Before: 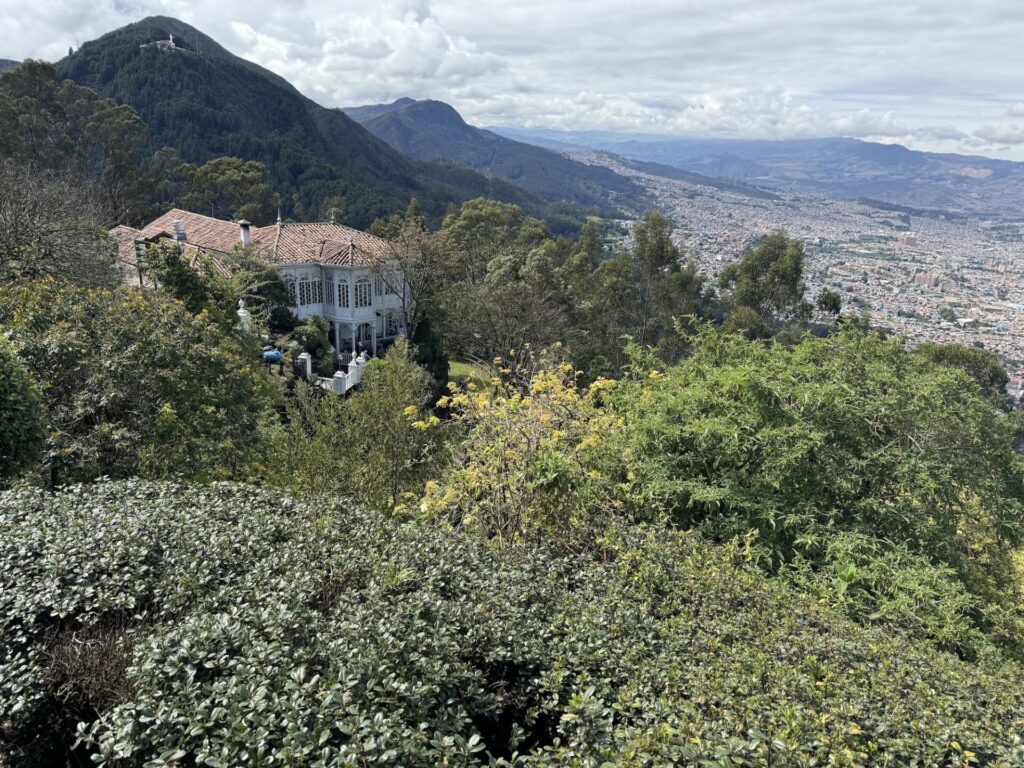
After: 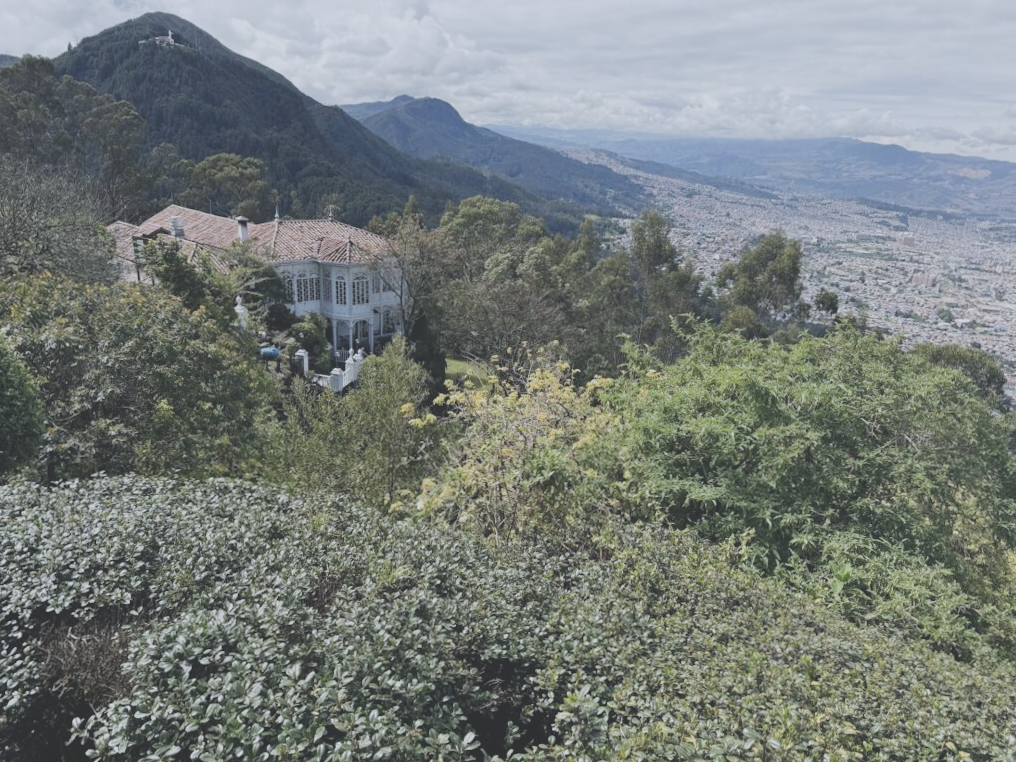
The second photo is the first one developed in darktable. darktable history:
color correction: highlights a* -0.086, highlights b* -6.07, shadows a* -0.121, shadows b* -0.094
exposure: black level correction -0.04, exposure 0.06 EV, compensate highlight preservation false
crop and rotate: angle -0.317°
filmic rgb: black relative exposure -7.65 EV, white relative exposure 4.56 EV, hardness 3.61, preserve chrominance no, color science v3 (2019), use custom middle-gray values true
